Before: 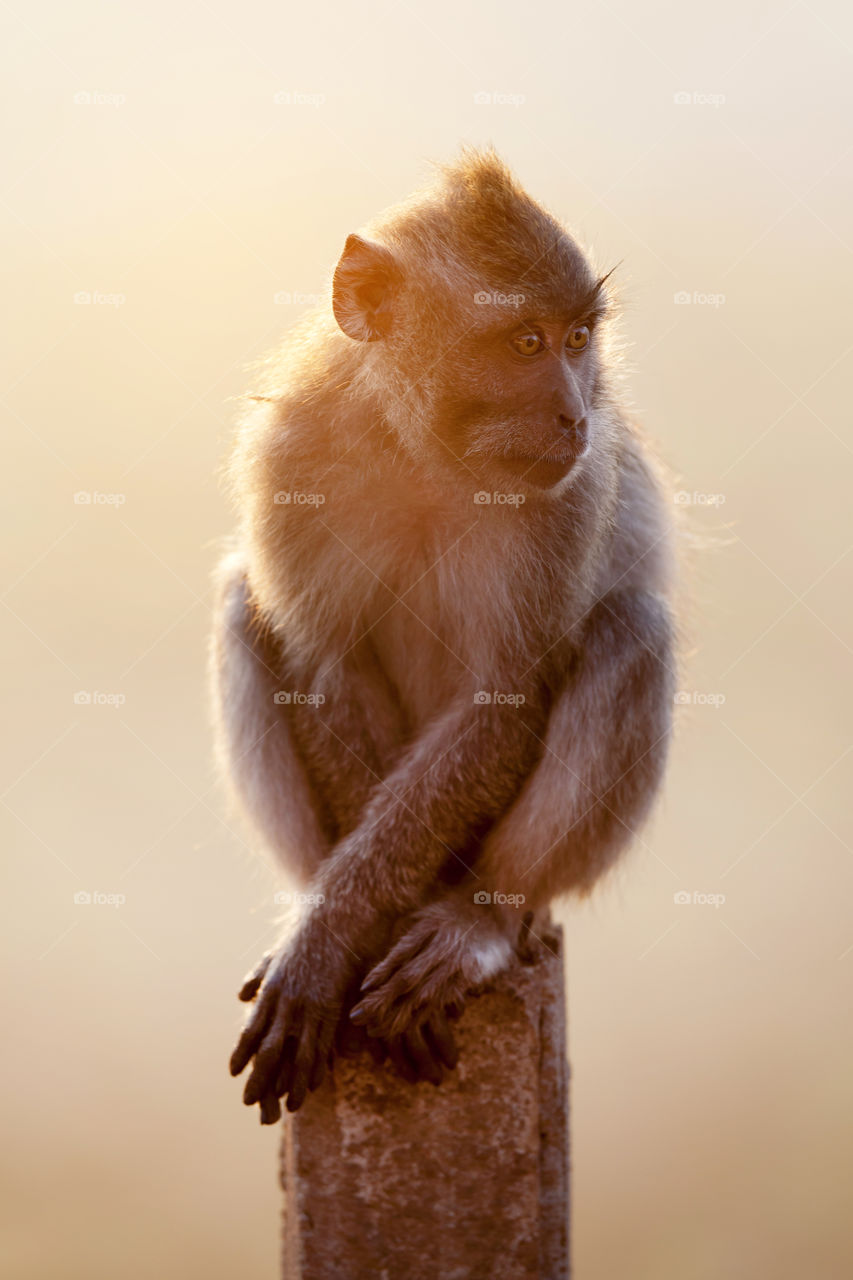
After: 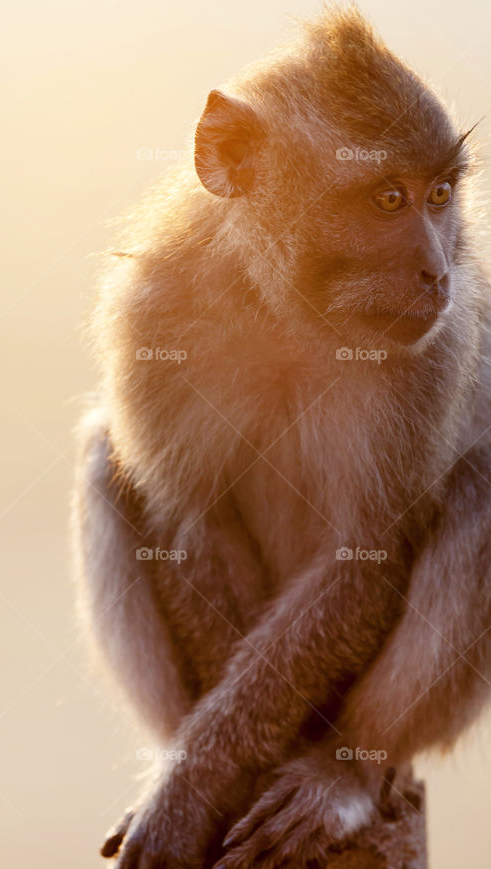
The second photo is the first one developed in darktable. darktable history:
crop: left 16.189%, top 11.287%, right 26.199%, bottom 20.798%
